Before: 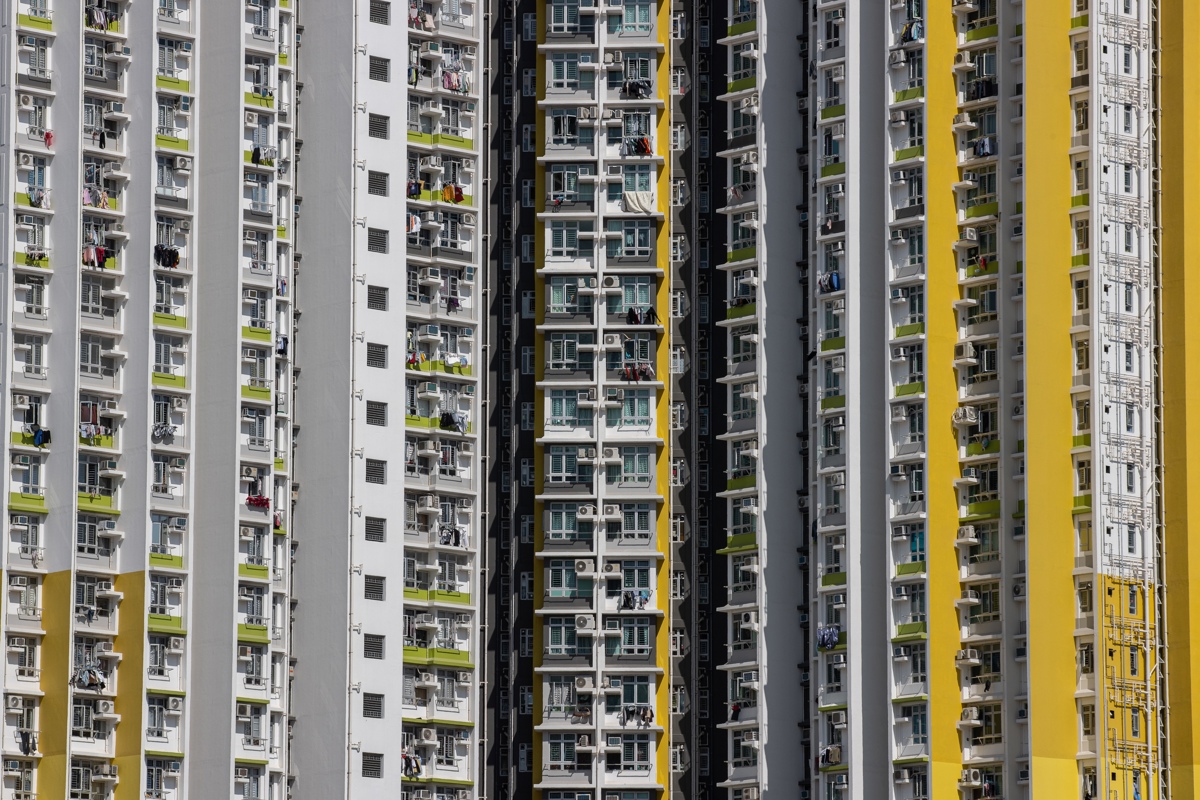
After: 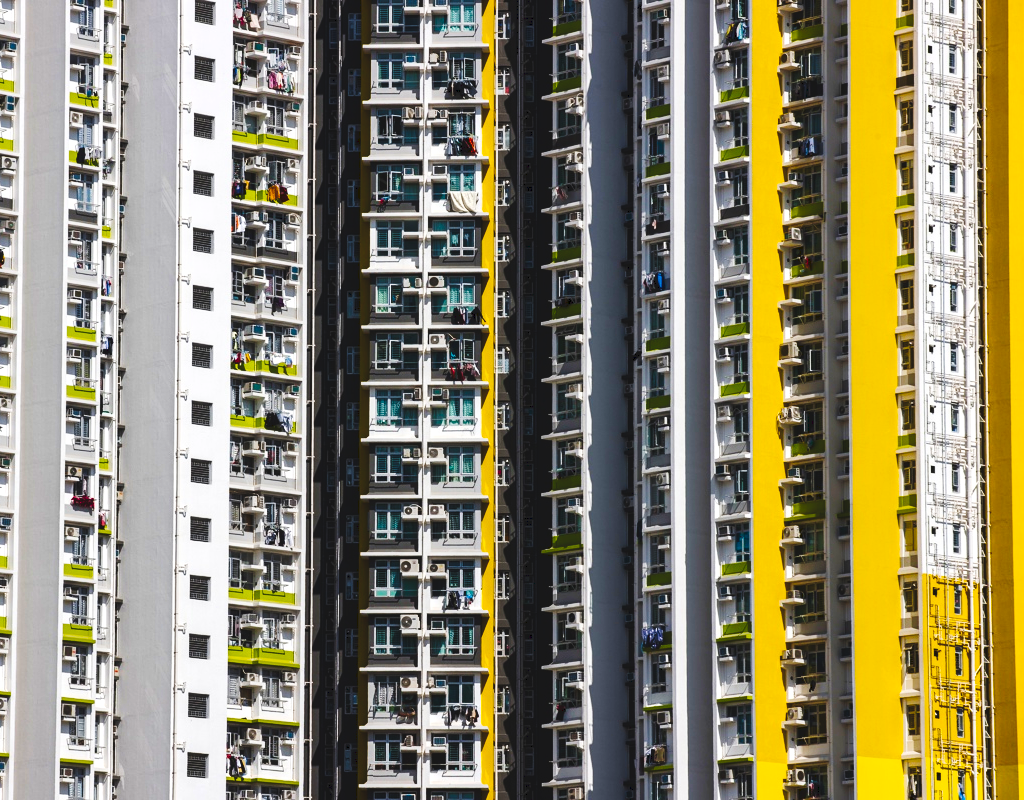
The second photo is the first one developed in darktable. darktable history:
color balance rgb: linear chroma grading › global chroma 9%, perceptual saturation grading › global saturation 36%, perceptual saturation grading › shadows 35%, perceptual brilliance grading › global brilliance 15%, perceptual brilliance grading › shadows -35%, global vibrance 15%
crop and rotate: left 14.584%
white balance: emerald 1
tone curve: curves: ch0 [(0, 0) (0.003, 0.077) (0.011, 0.079) (0.025, 0.085) (0.044, 0.095) (0.069, 0.109) (0.1, 0.124) (0.136, 0.142) (0.177, 0.169) (0.224, 0.207) (0.277, 0.267) (0.335, 0.347) (0.399, 0.442) (0.468, 0.54) (0.543, 0.635) (0.623, 0.726) (0.709, 0.813) (0.801, 0.882) (0.898, 0.934) (1, 1)], preserve colors none
